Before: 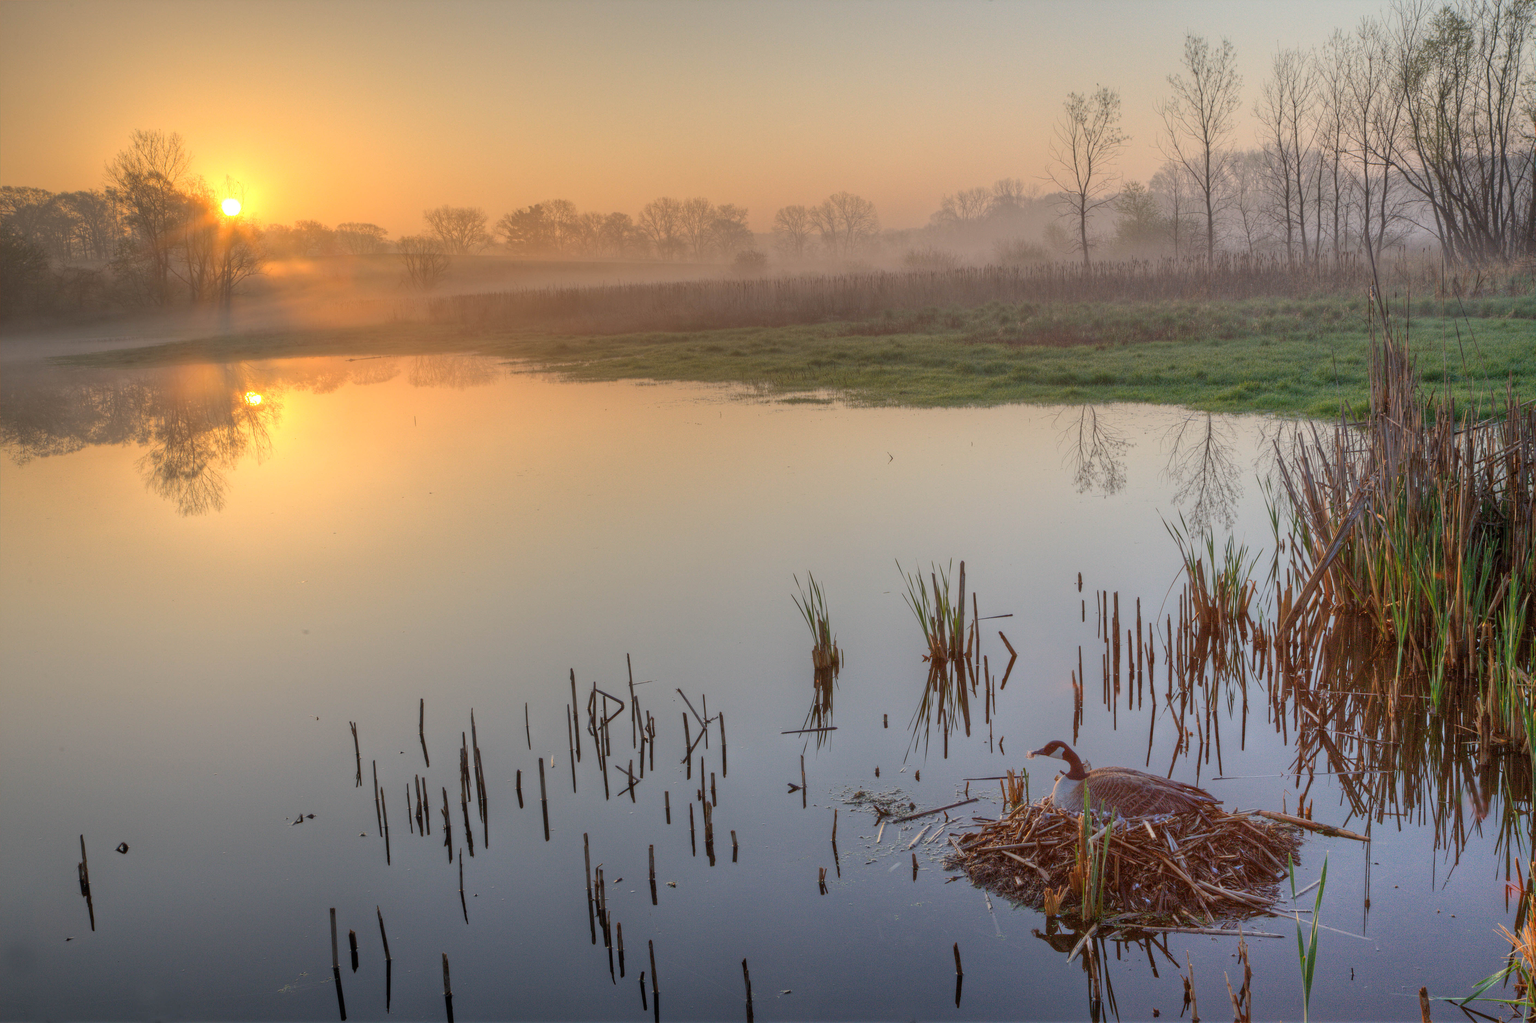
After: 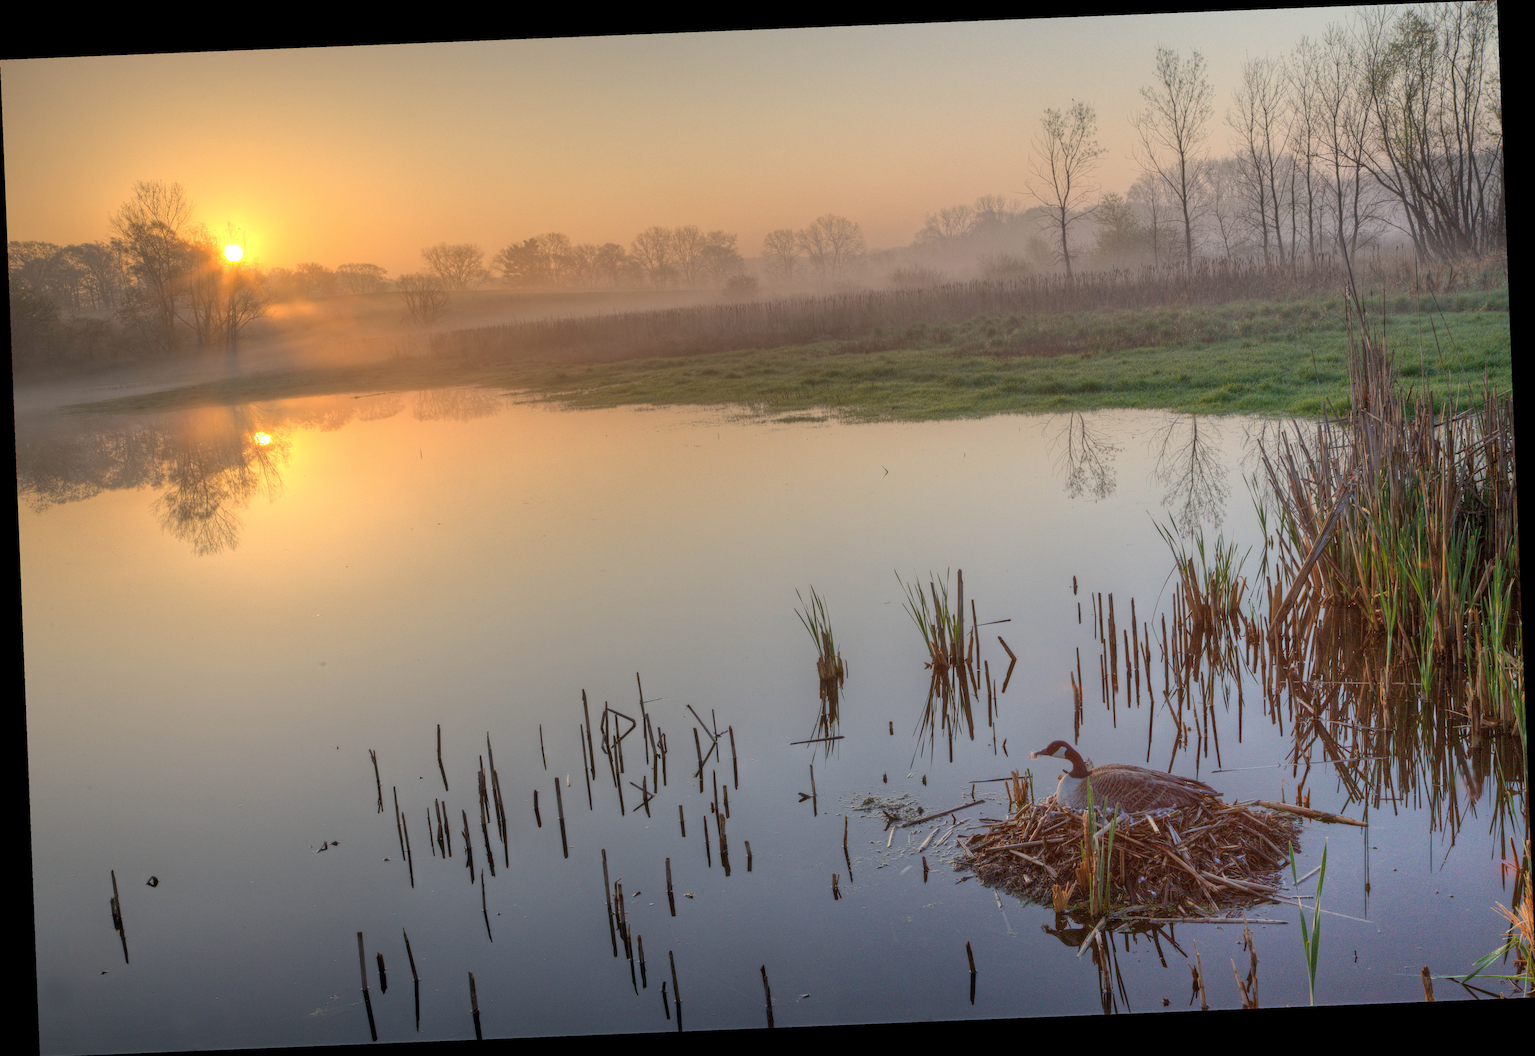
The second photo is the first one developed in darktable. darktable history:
rotate and perspective: rotation -2.29°, automatic cropping off
color zones: curves: ch1 [(0.077, 0.436) (0.25, 0.5) (0.75, 0.5)]
